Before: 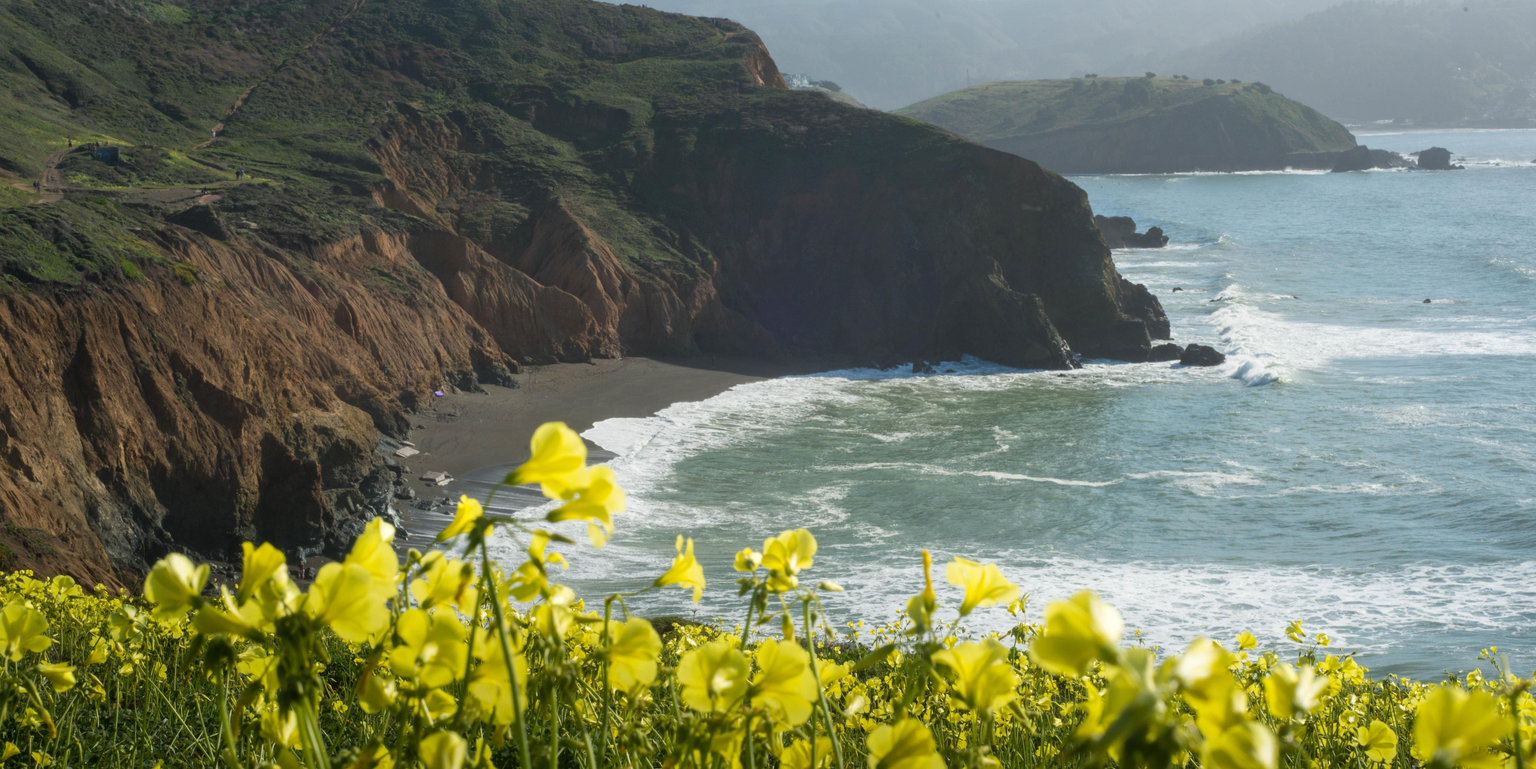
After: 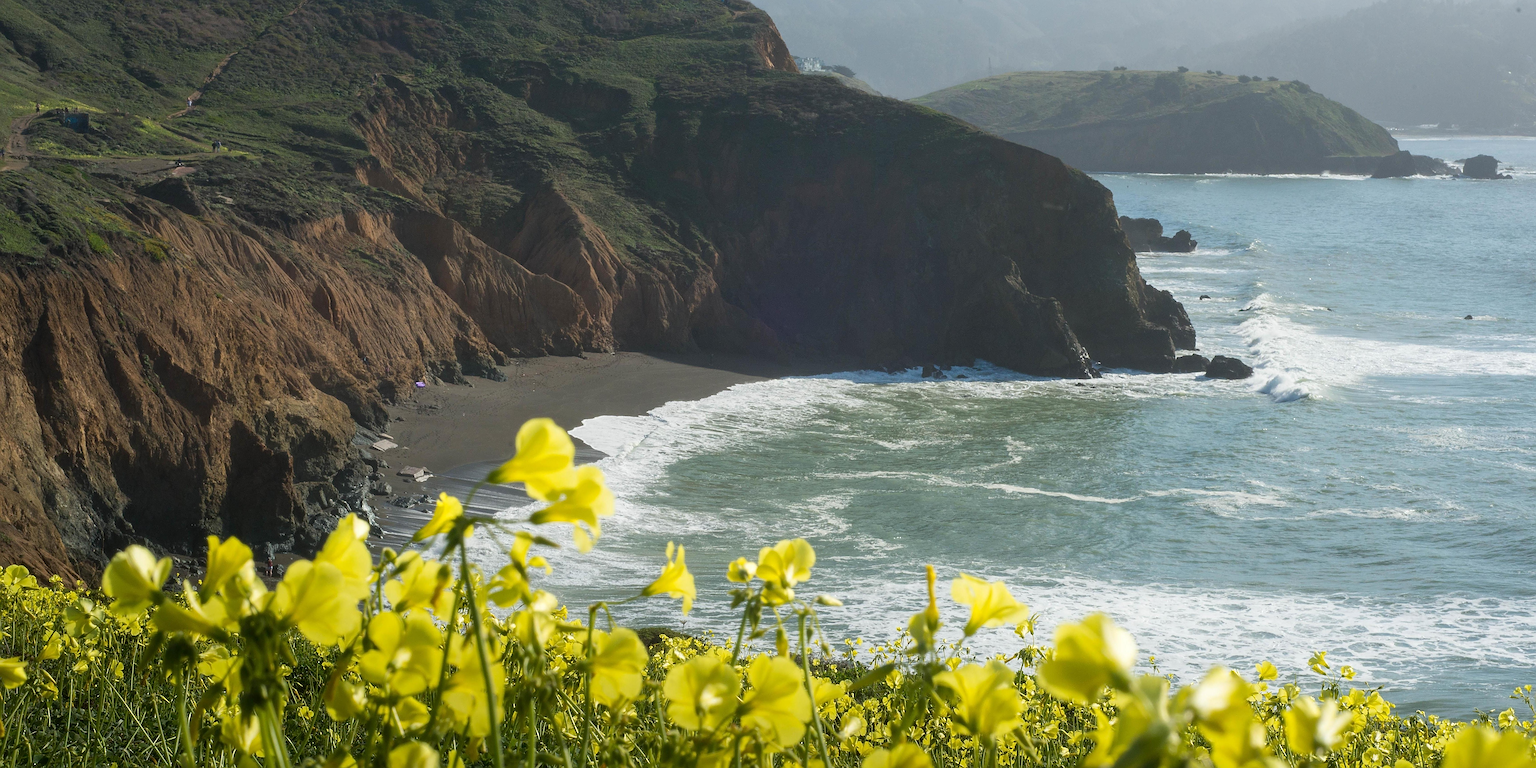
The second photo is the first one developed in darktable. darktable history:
crop and rotate: angle -1.69°
sharpen: amount 1.861
